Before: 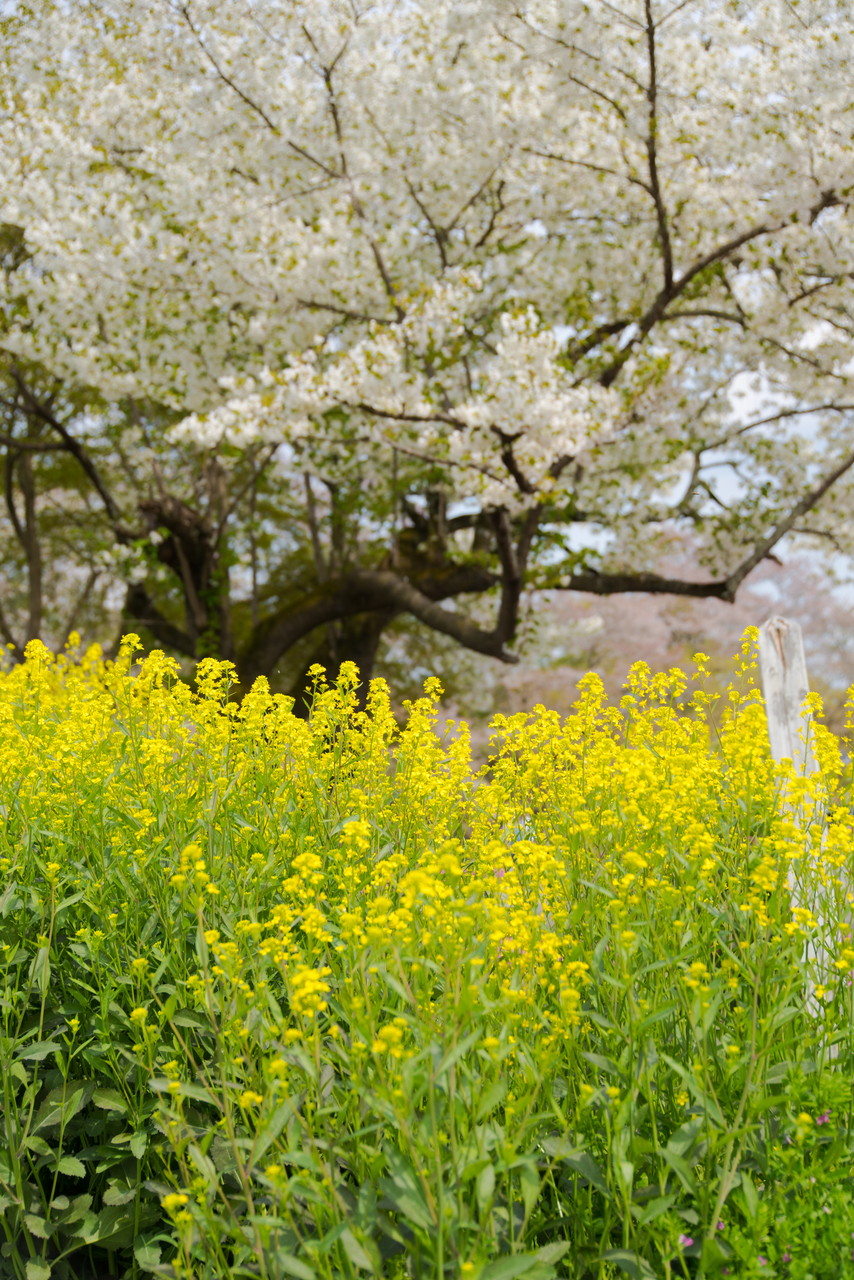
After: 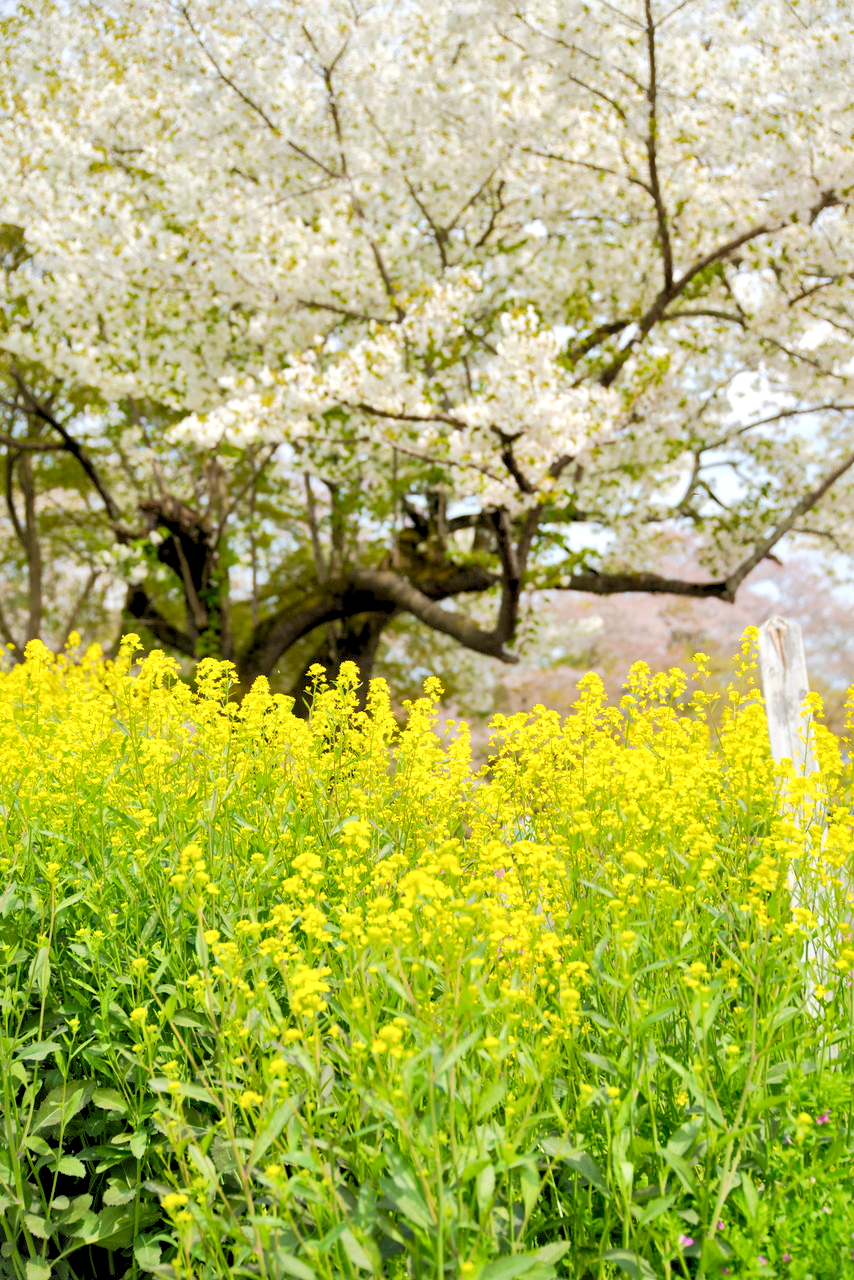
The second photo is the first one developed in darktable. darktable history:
local contrast: mode bilateral grid, contrast 26, coarseness 46, detail 151%, midtone range 0.2
levels: levels [0.072, 0.414, 0.976]
